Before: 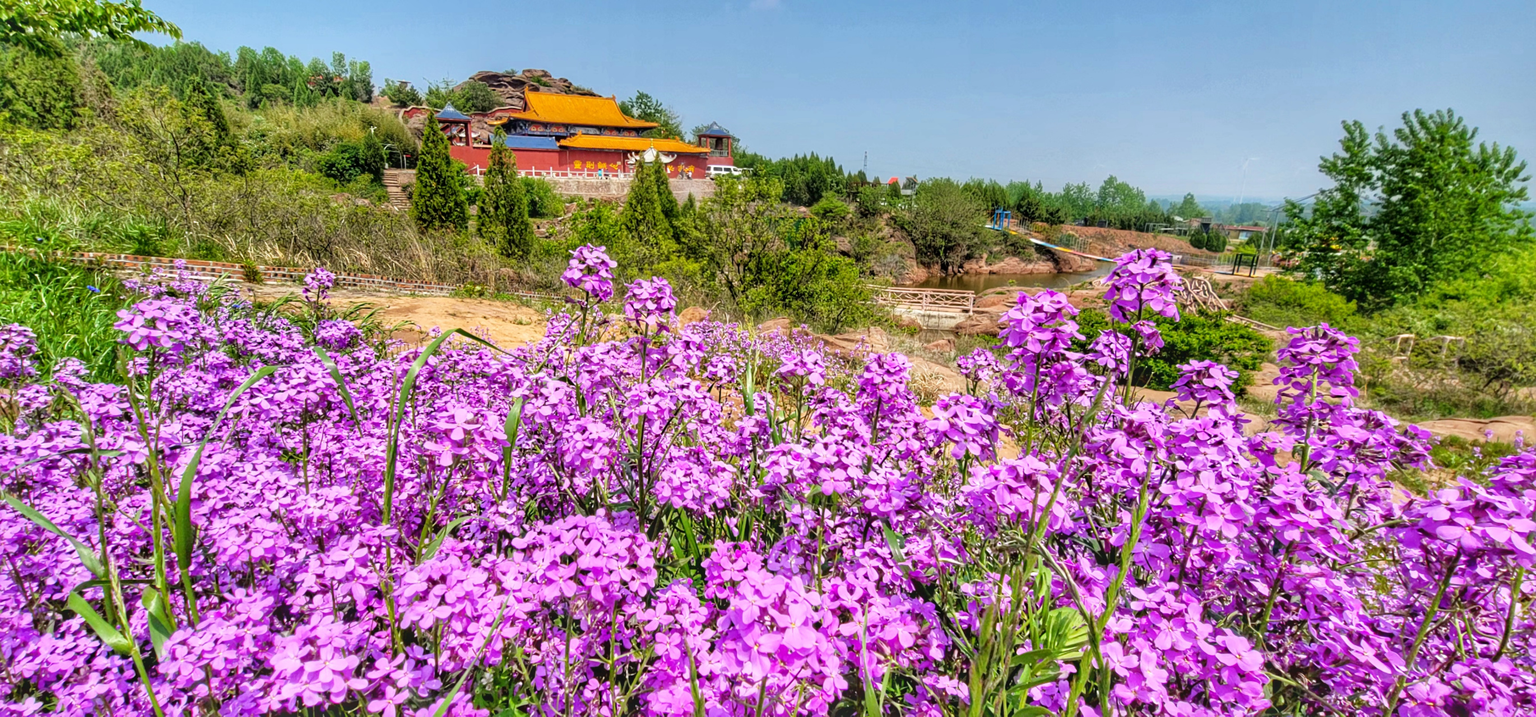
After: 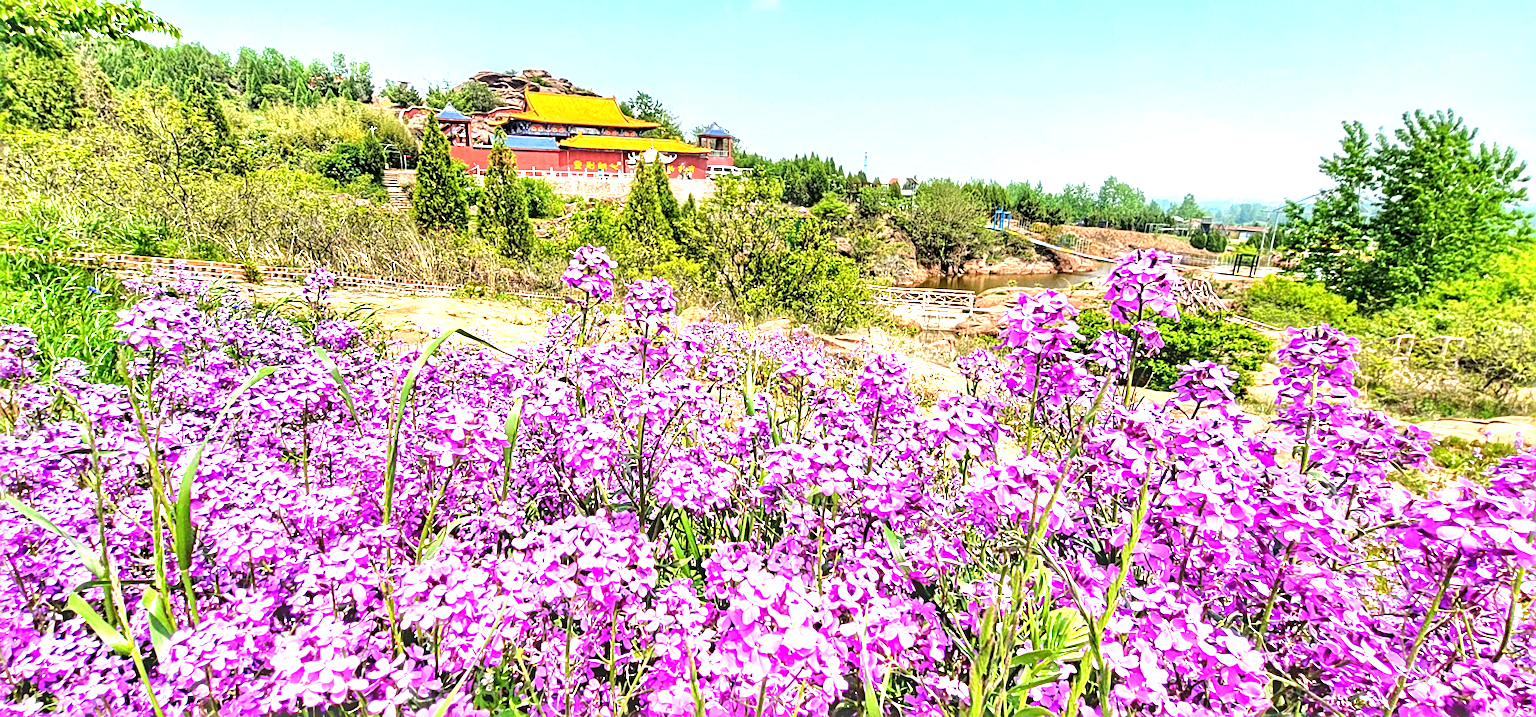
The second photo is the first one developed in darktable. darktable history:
sharpen: radius 4
exposure: black level correction 0, exposure 1.388 EV, compensate exposure bias true, compensate highlight preservation false
